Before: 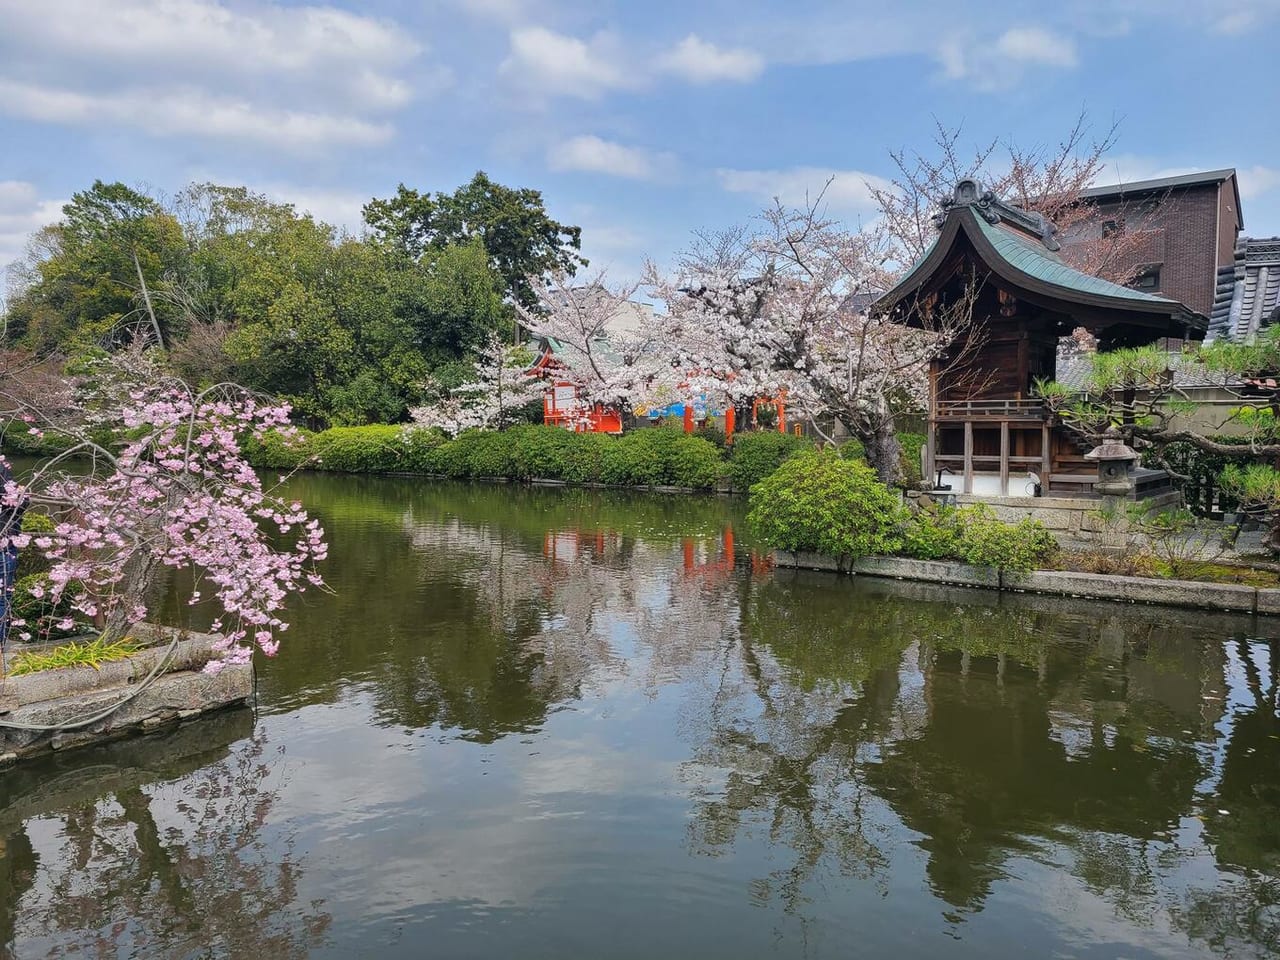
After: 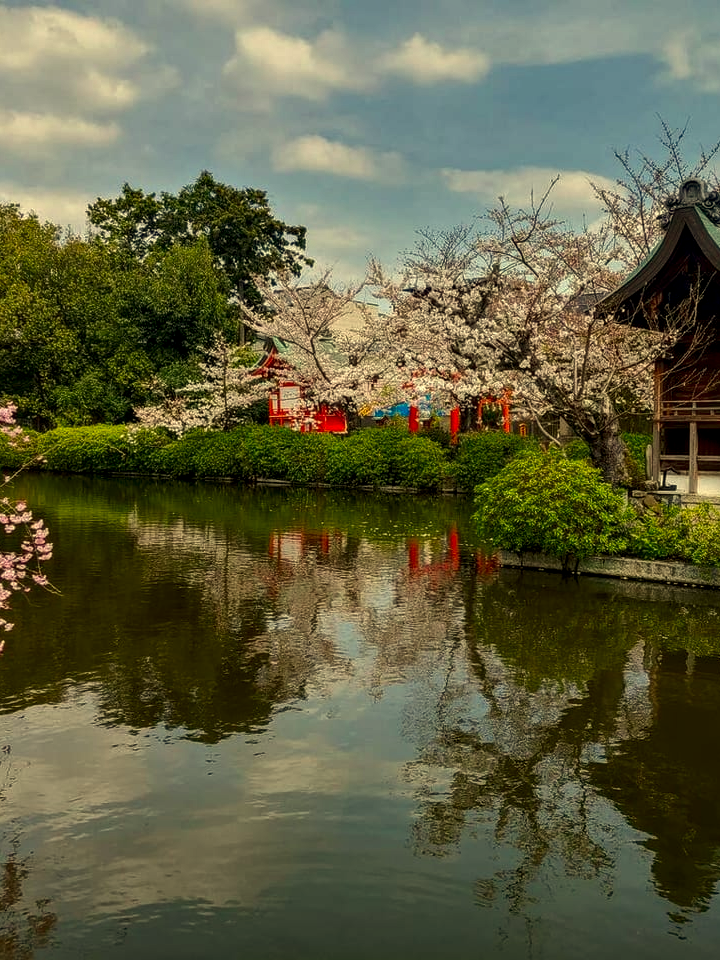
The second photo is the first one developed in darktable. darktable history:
contrast brightness saturation: brightness -0.25, saturation 0.2
crop: left 21.496%, right 22.254%
white balance: red 1.08, blue 0.791
local contrast: detail 130%
